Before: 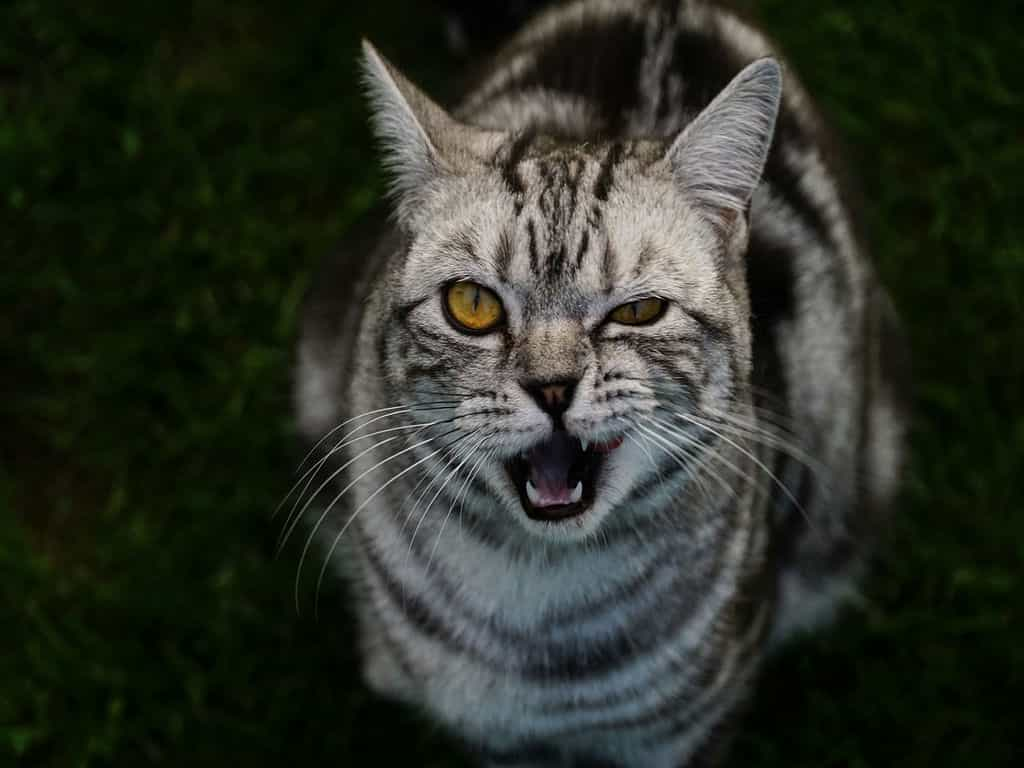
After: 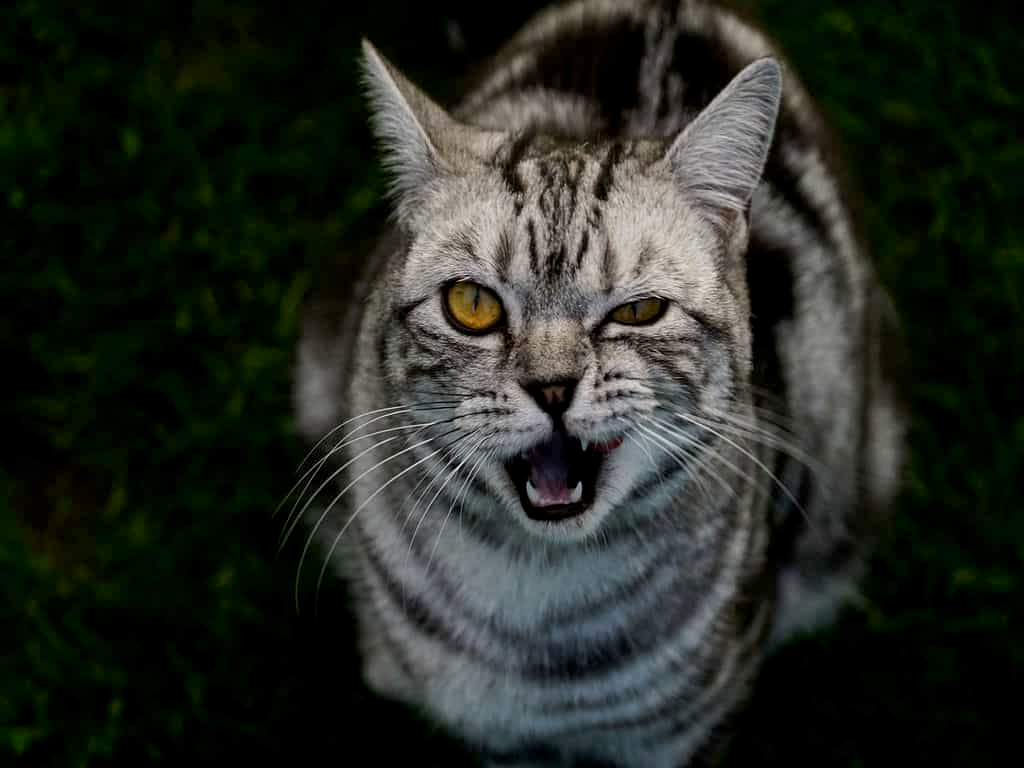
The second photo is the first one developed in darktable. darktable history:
exposure: black level correction 0.004, exposure 0.017 EV, compensate highlight preservation false
